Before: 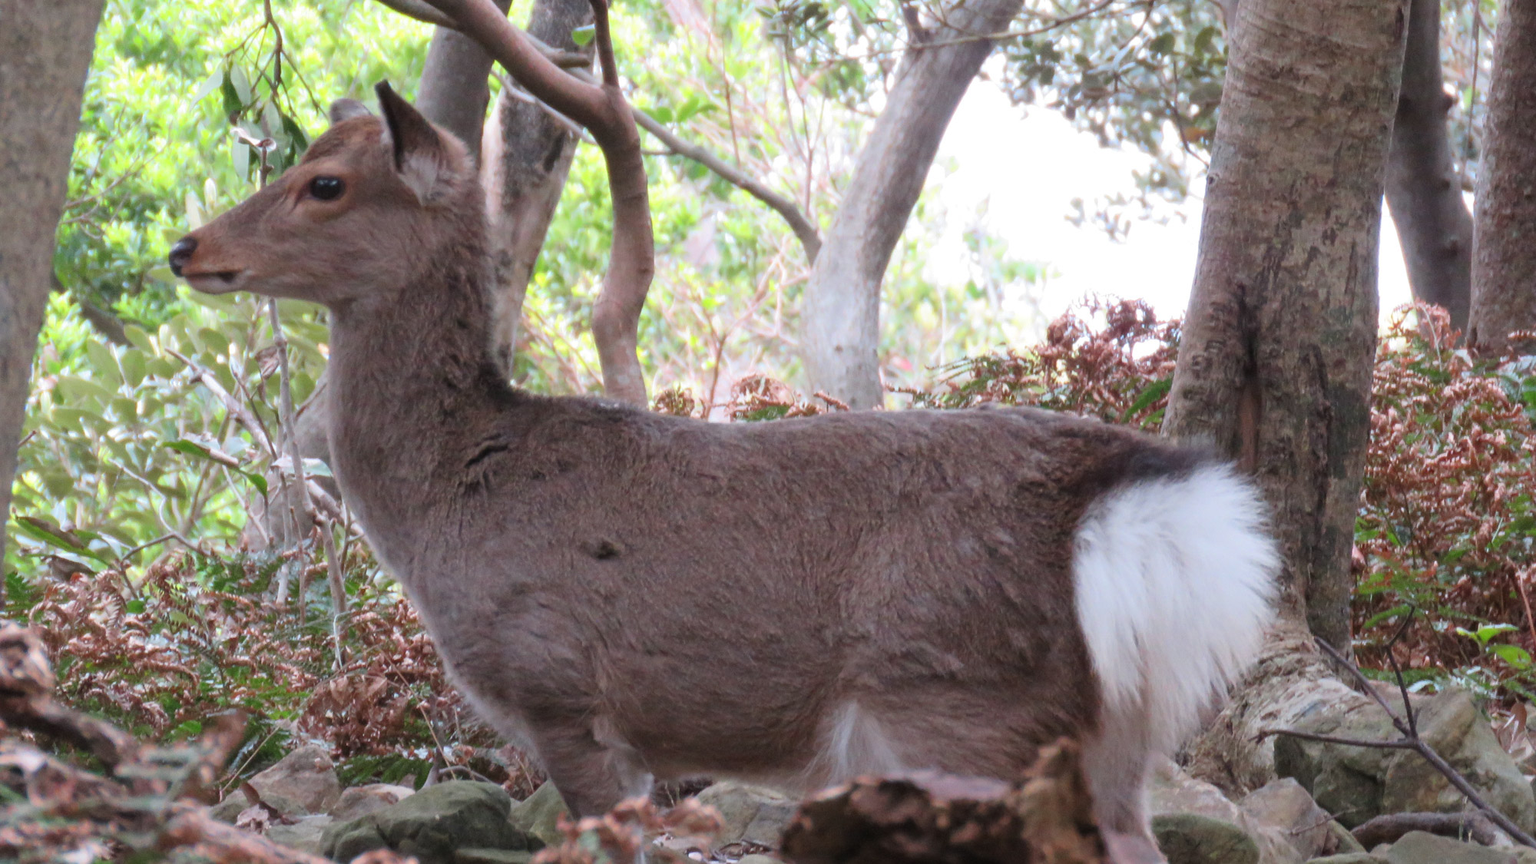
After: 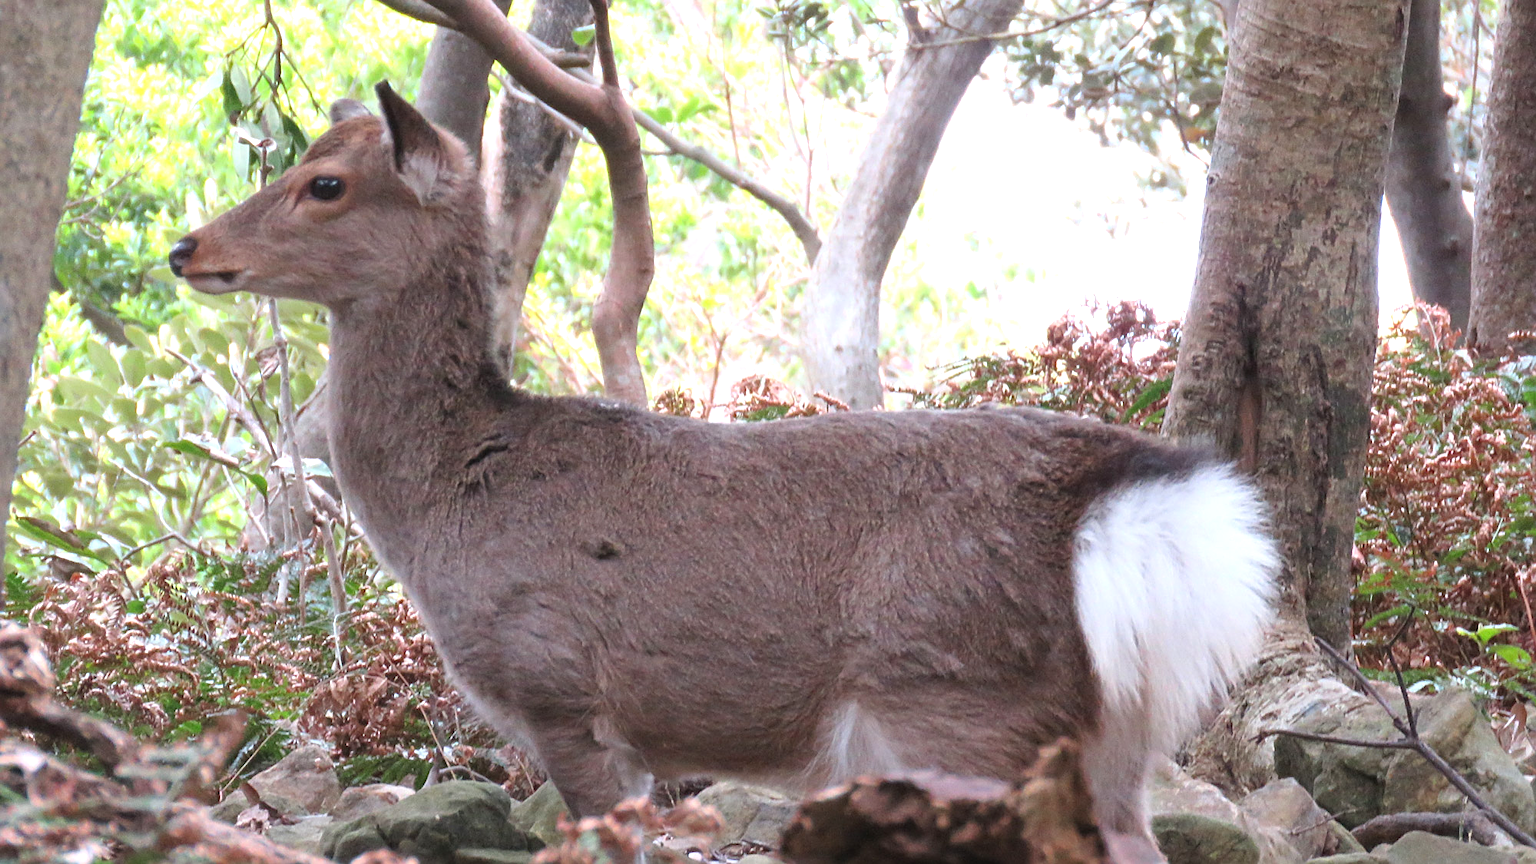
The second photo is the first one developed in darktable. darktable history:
sharpen: on, module defaults
exposure: black level correction 0, exposure 0.599 EV, compensate highlight preservation false
